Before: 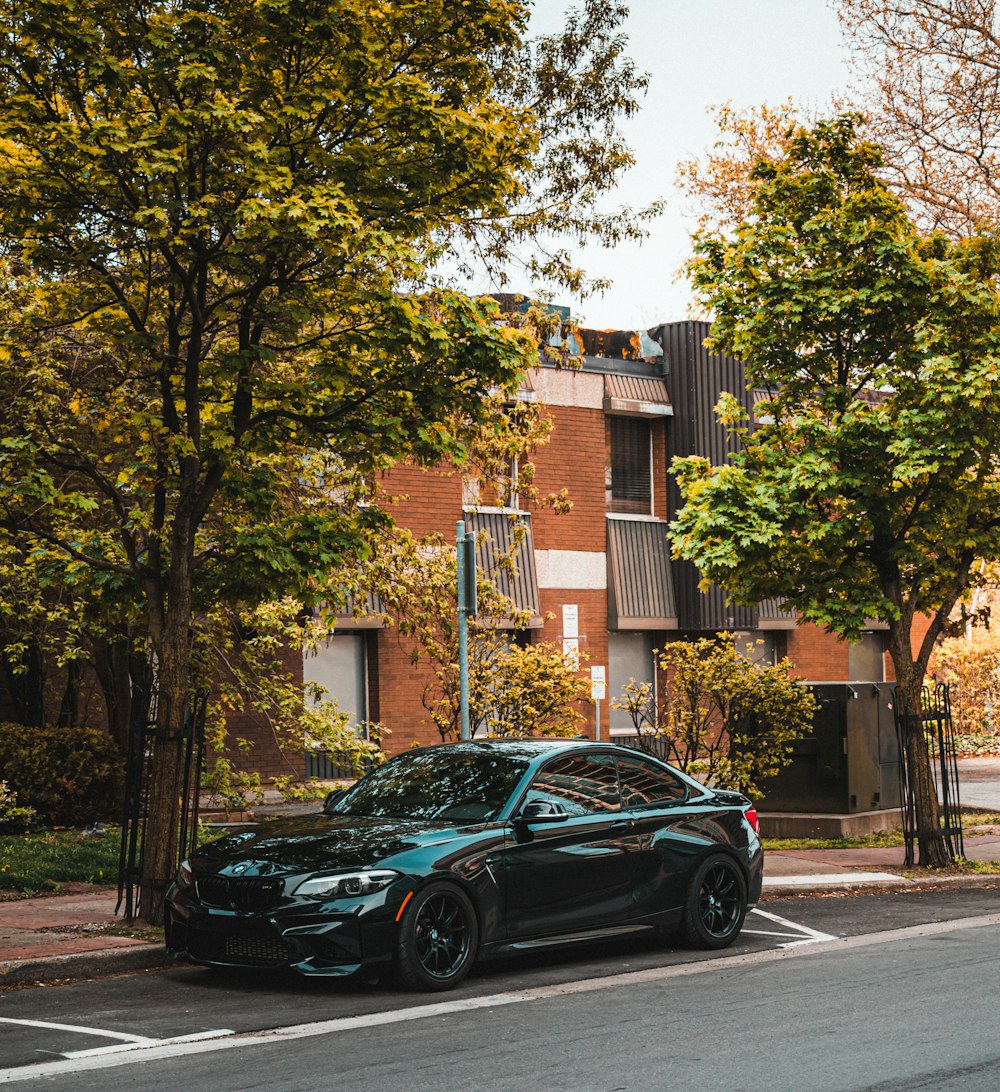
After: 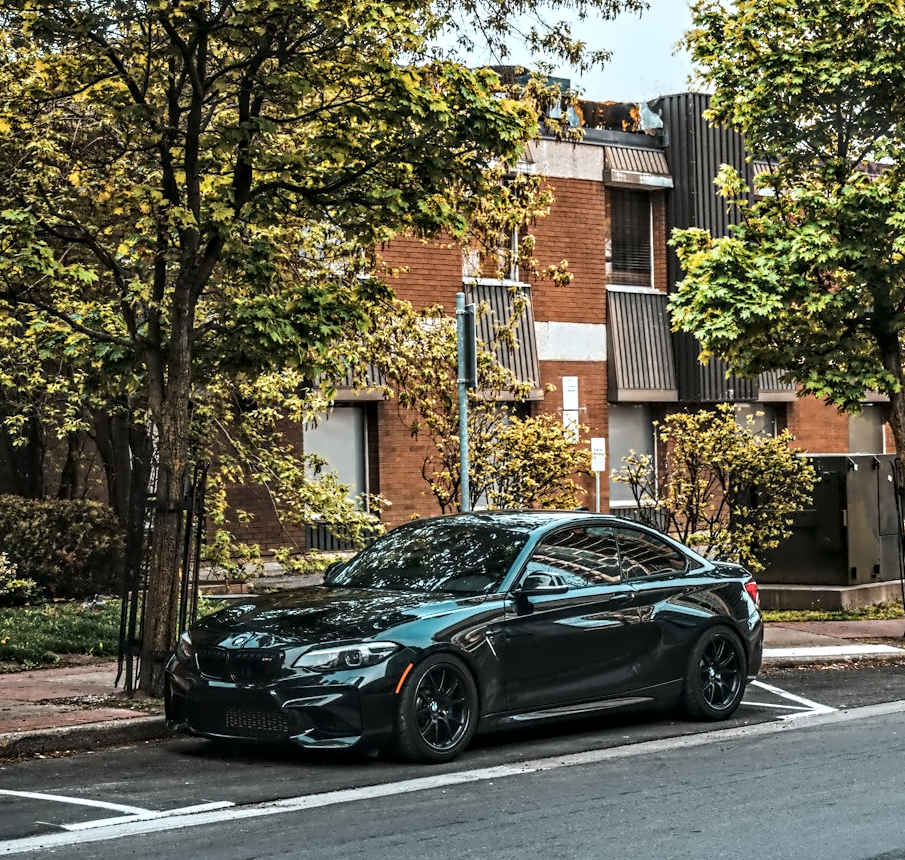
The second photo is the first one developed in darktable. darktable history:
crop: top 20.916%, right 9.437%, bottom 0.316%
white balance: red 0.925, blue 1.046
exposure: exposure 0 EV, compensate highlight preservation false
shadows and highlights: radius 133.83, soften with gaussian
local contrast: on, module defaults
haze removal: strength -0.05
contrast equalizer: octaves 7, y [[0.5, 0.542, 0.583, 0.625, 0.667, 0.708], [0.5 ×6], [0.5 ×6], [0, 0.033, 0.067, 0.1, 0.133, 0.167], [0, 0.05, 0.1, 0.15, 0.2, 0.25]]
